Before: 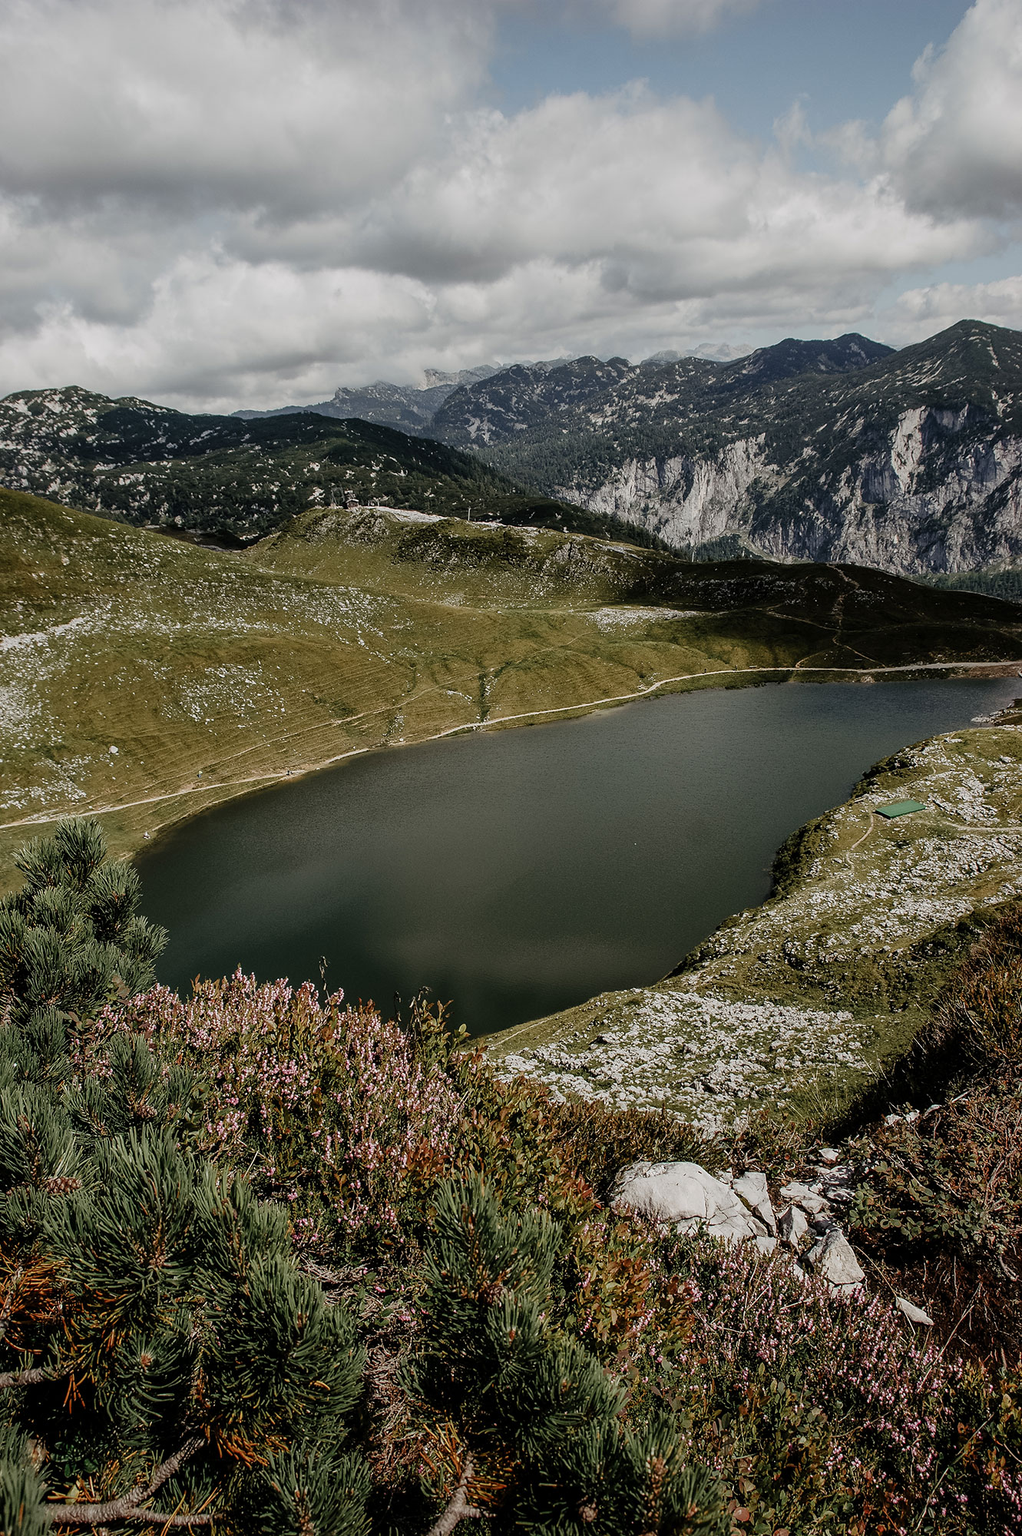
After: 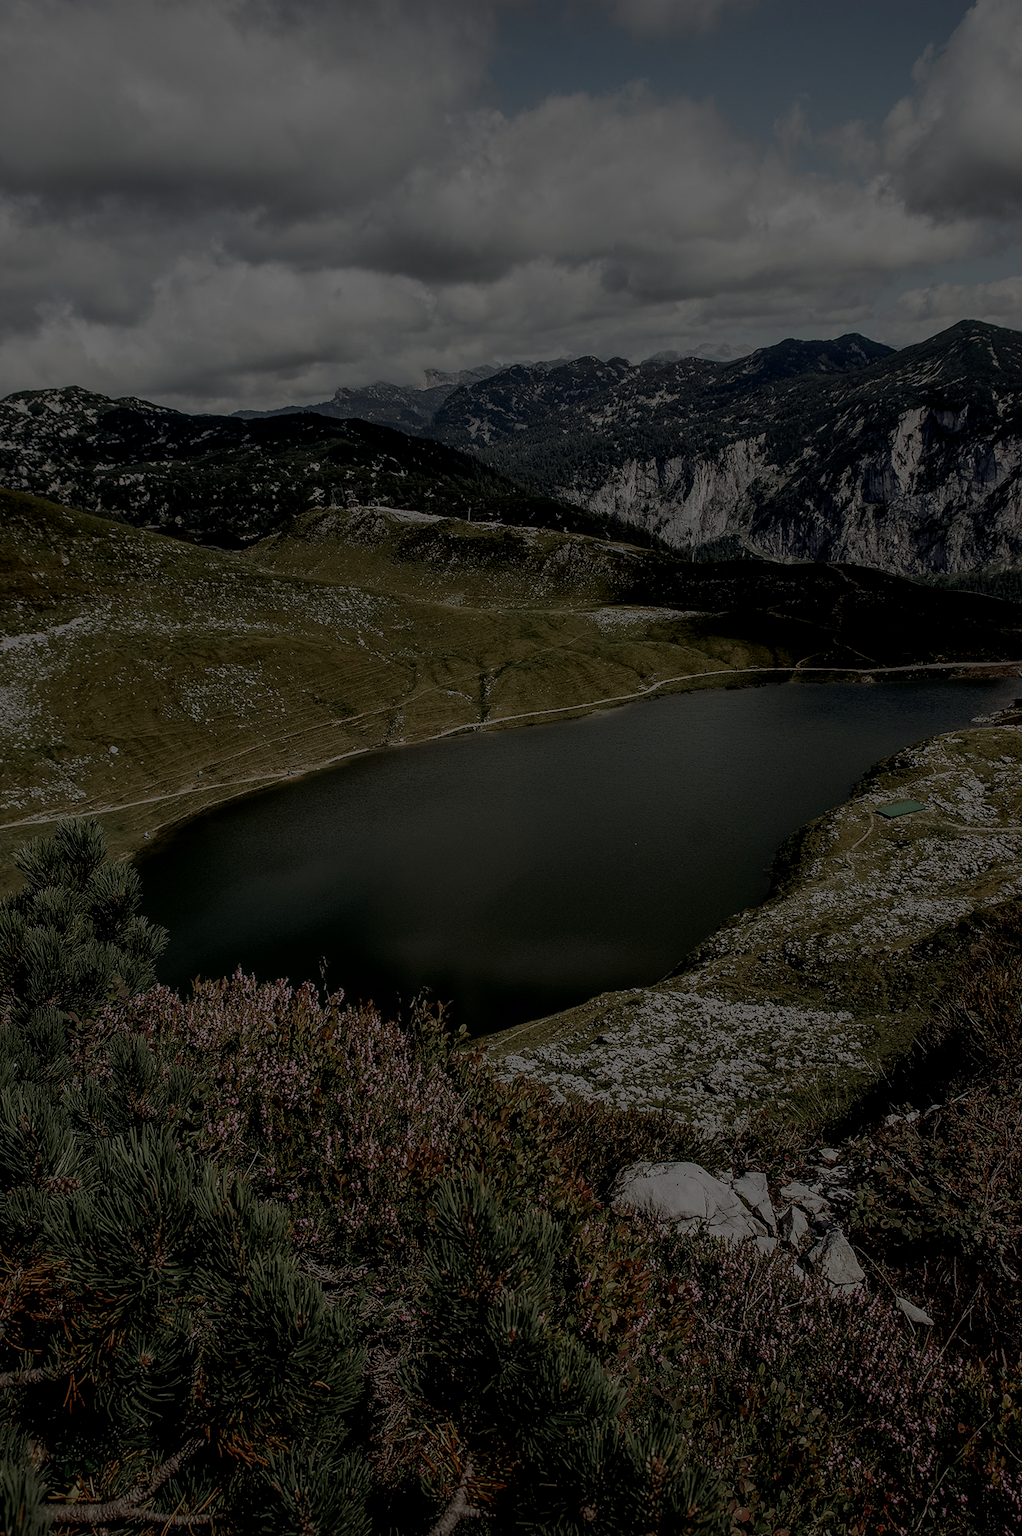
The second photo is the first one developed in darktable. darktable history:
exposure: exposure -2.44 EV, compensate highlight preservation false
local contrast: on, module defaults
